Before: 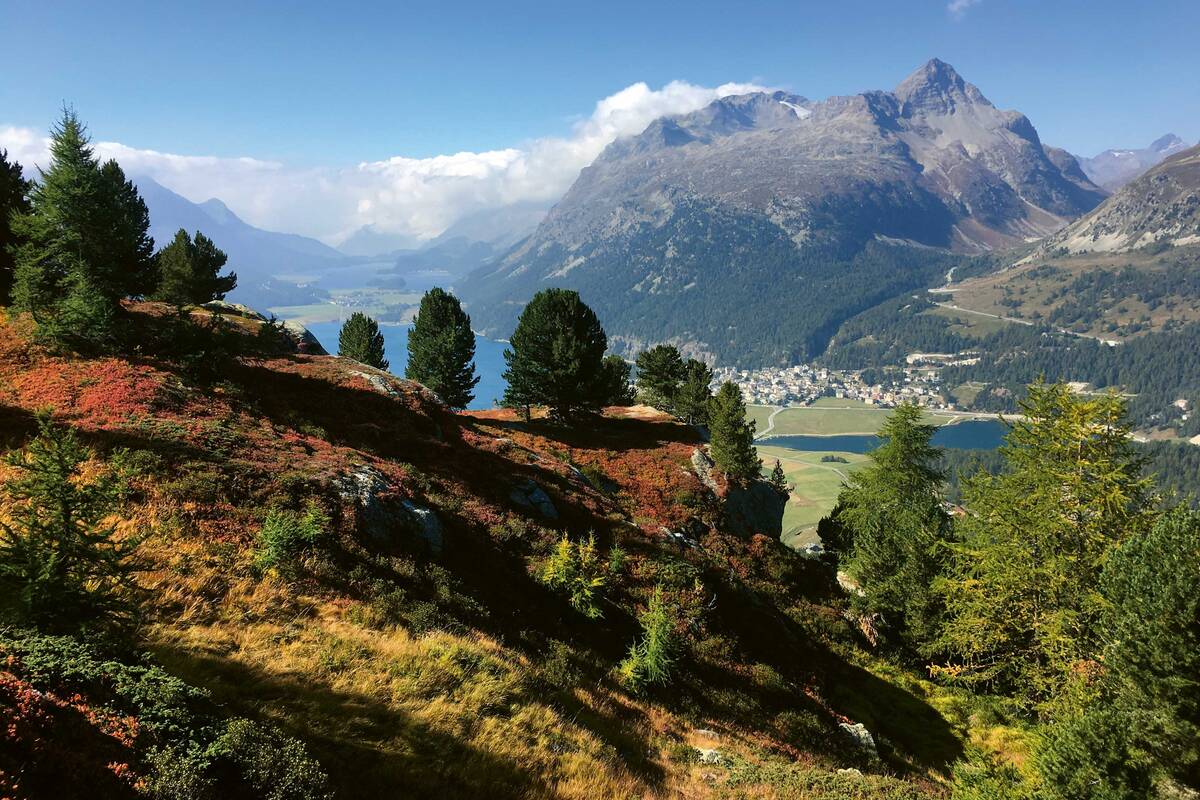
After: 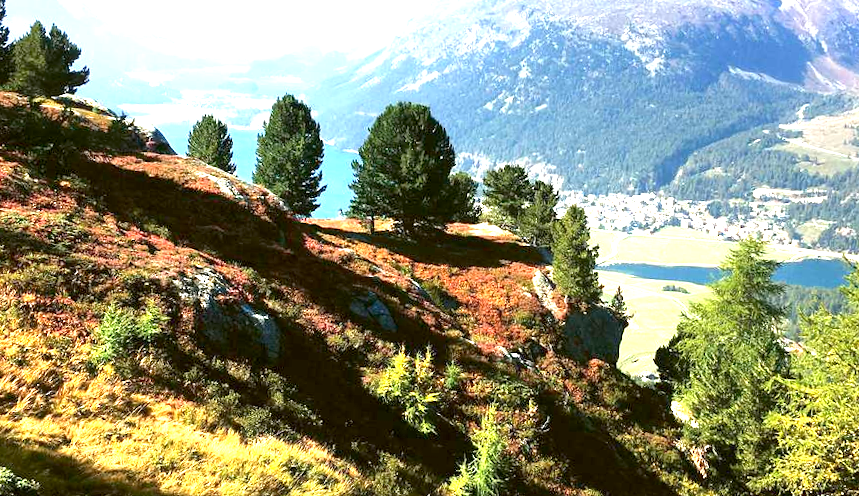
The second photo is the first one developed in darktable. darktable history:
exposure: black level correction 0.001, exposure 1.84 EV, compensate highlight preservation false
crop and rotate: angle -3.37°, left 9.79%, top 20.73%, right 12.42%, bottom 11.82%
white balance: emerald 1
shadows and highlights: shadows -10, white point adjustment 1.5, highlights 10
